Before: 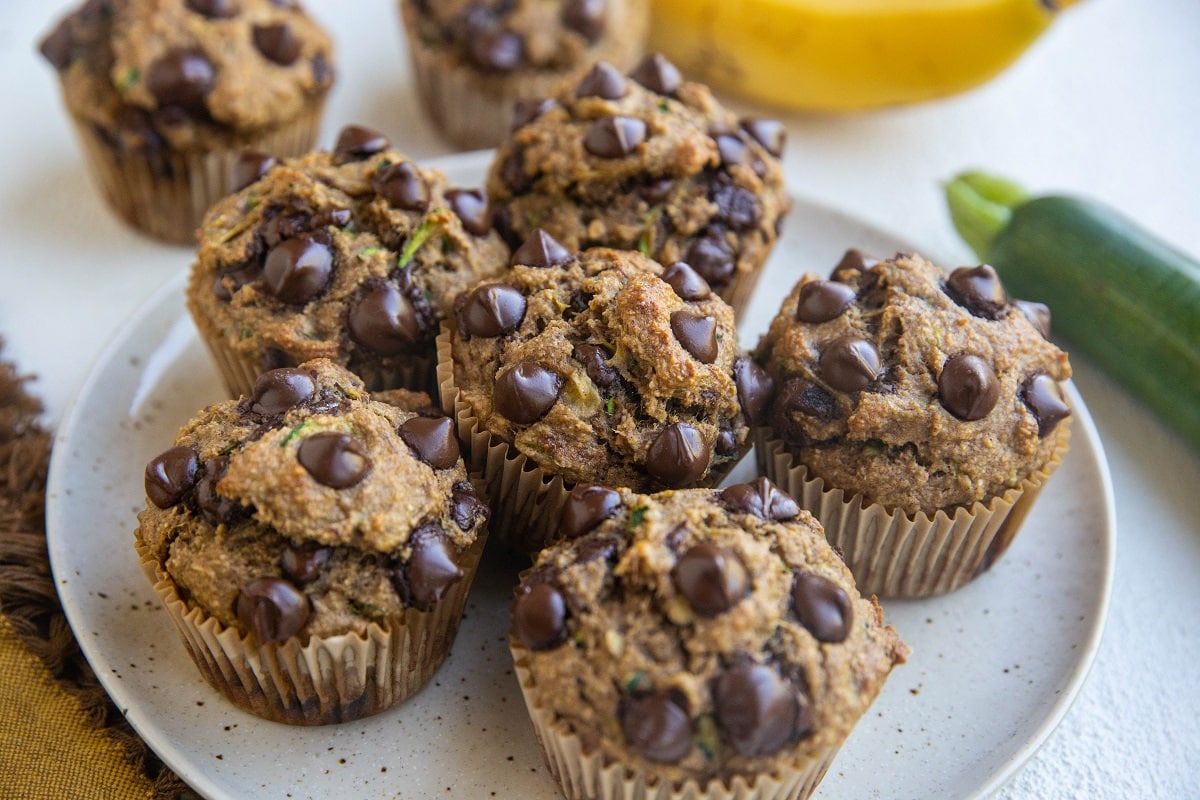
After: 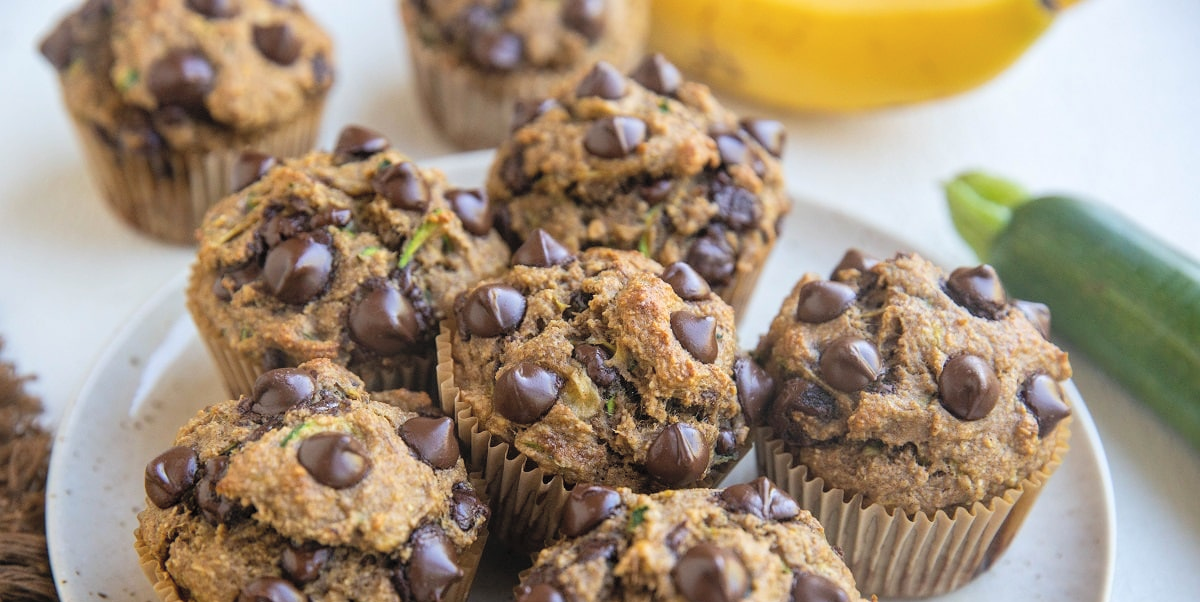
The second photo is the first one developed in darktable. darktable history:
crop: bottom 24.726%
contrast brightness saturation: brightness 0.154
